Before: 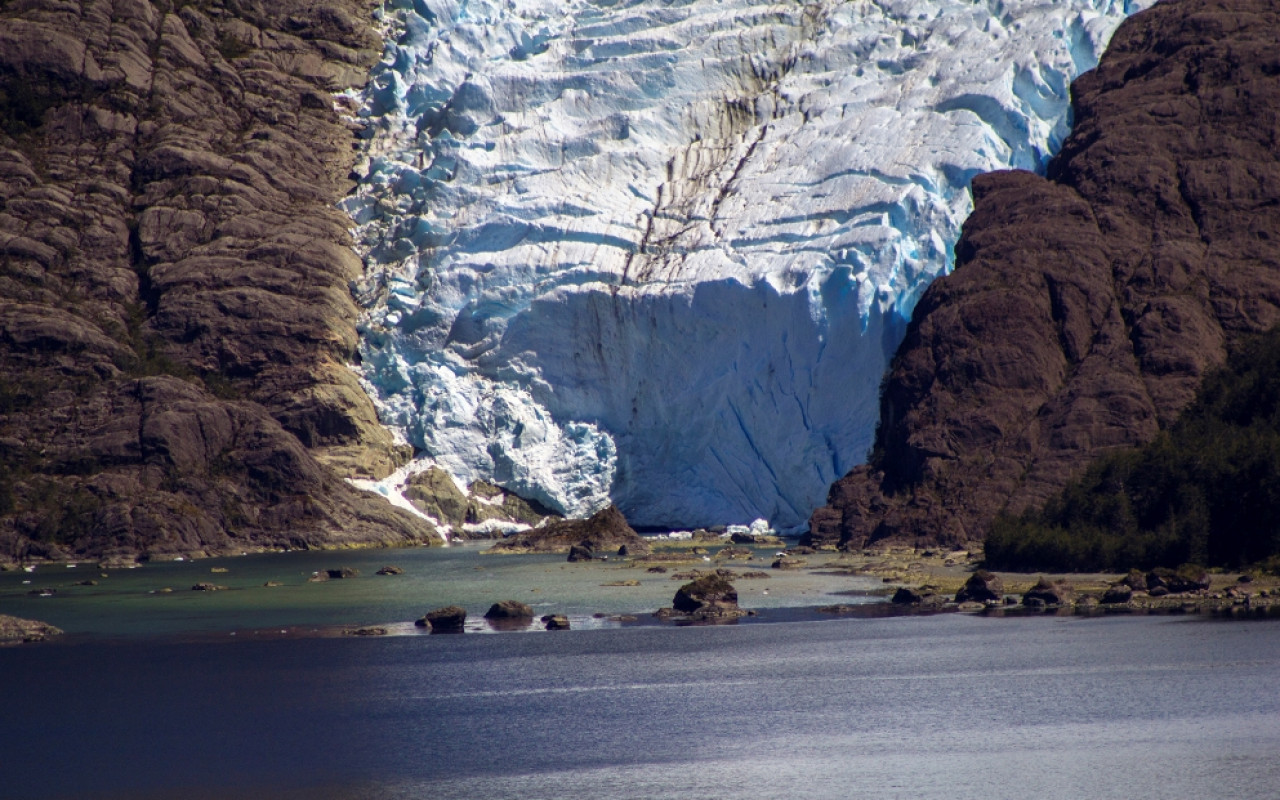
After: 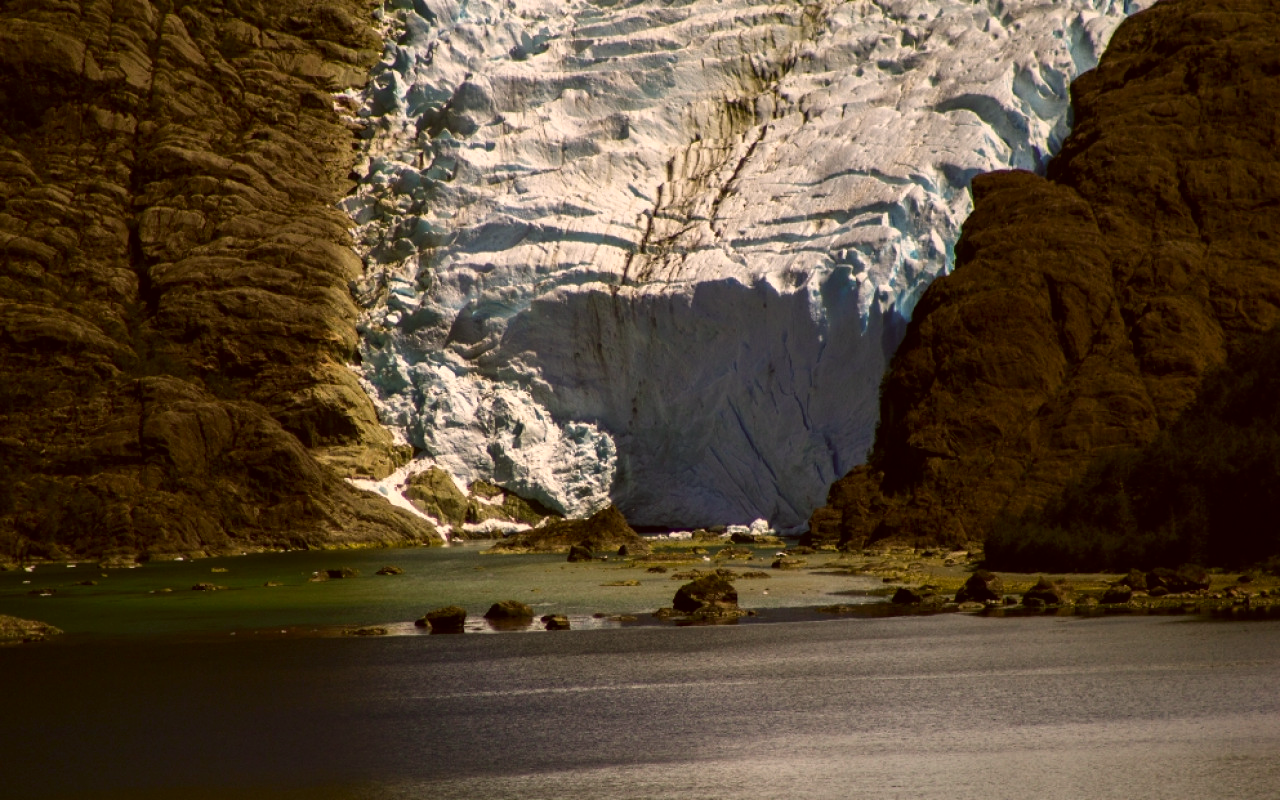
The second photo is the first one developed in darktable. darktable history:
contrast brightness saturation: contrast 0.065, brightness -0.131, saturation 0.047
color correction: highlights a* 8.51, highlights b* 15.38, shadows a* -0.596, shadows b* 27.22
